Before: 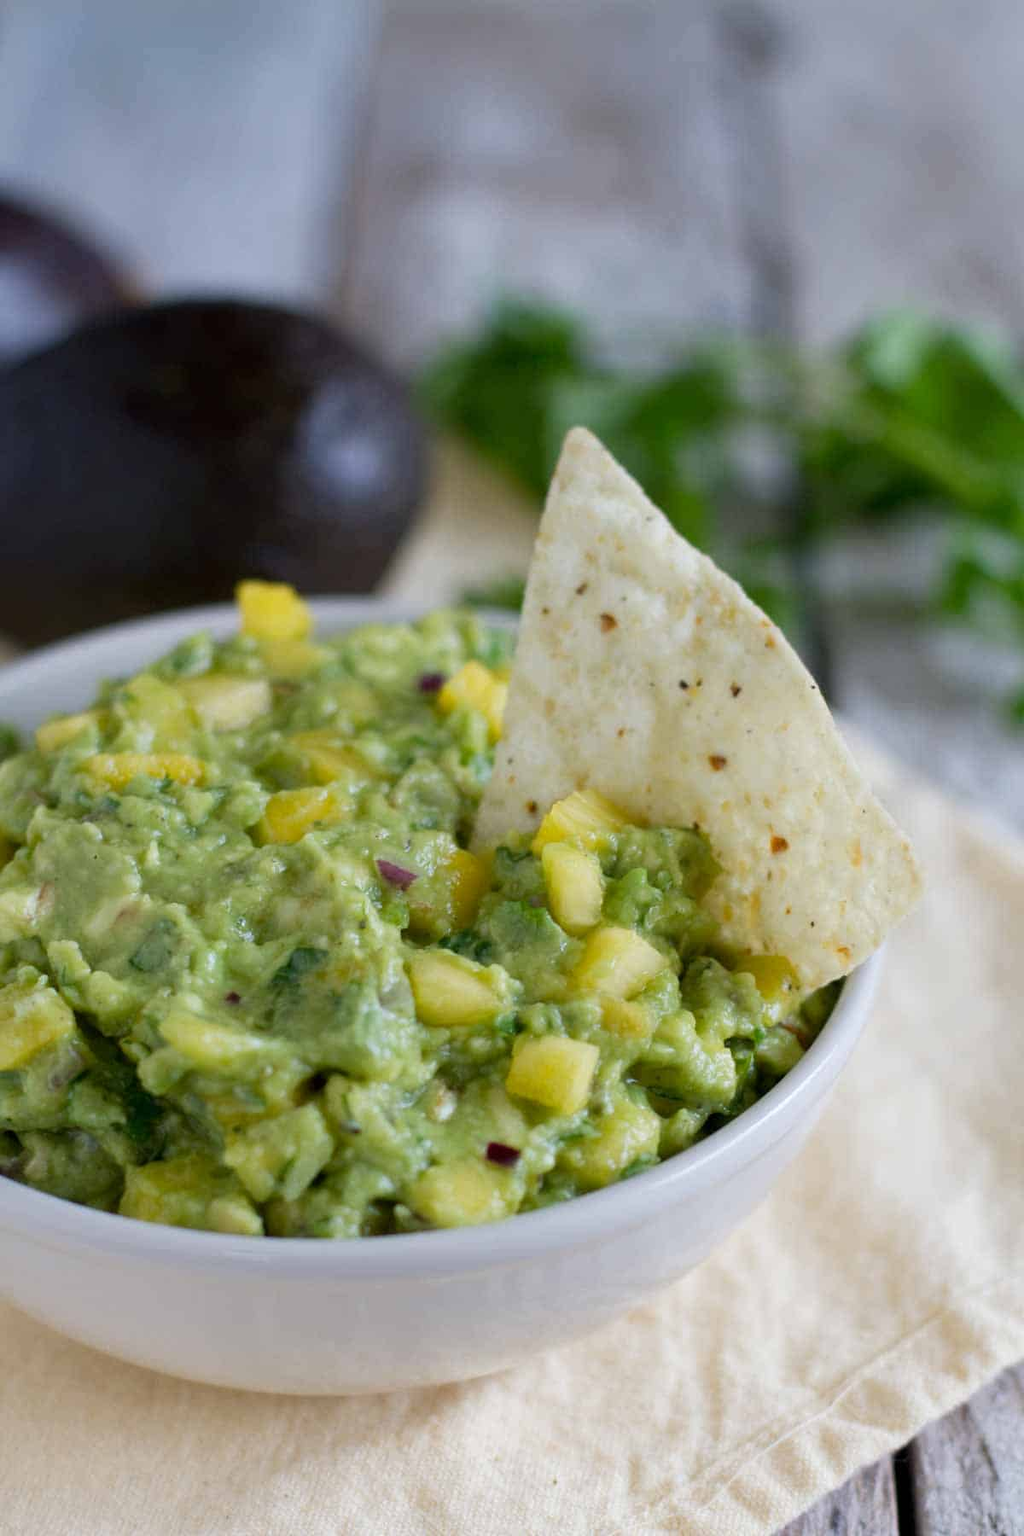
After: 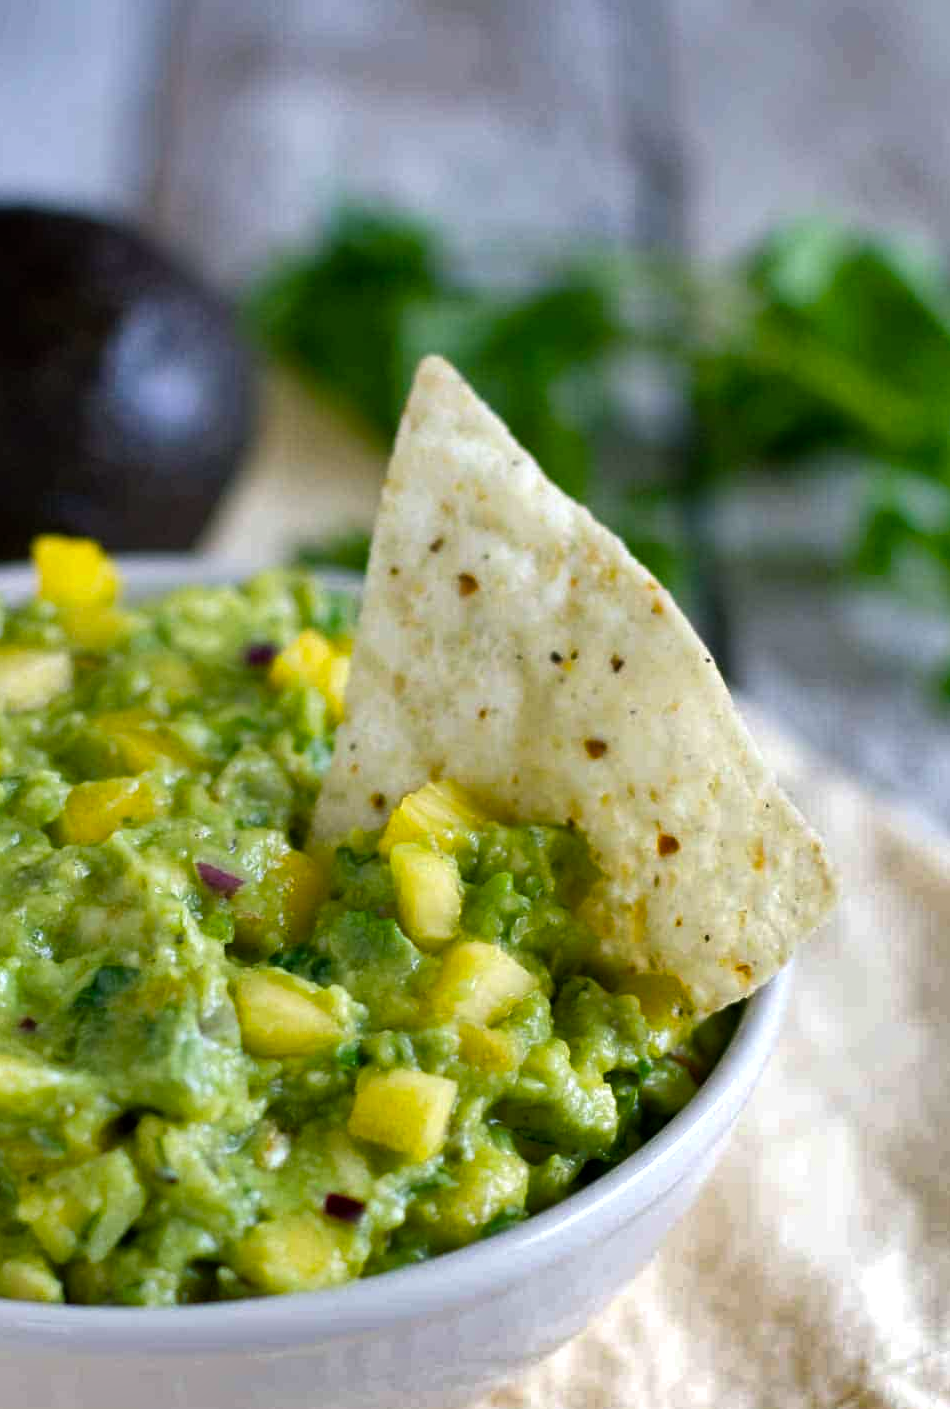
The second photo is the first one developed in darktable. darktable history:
color balance rgb: shadows lift › chroma 2.053%, shadows lift › hue 217.78°, linear chroma grading › shadows 15.849%, perceptual saturation grading › global saturation 10.373%, global vibrance 25.045%, contrast 19.628%
crop and rotate: left 20.473%, top 8.066%, right 0.317%, bottom 13.615%
shadows and highlights: shadows 59.2, highlights -60.43, soften with gaussian
